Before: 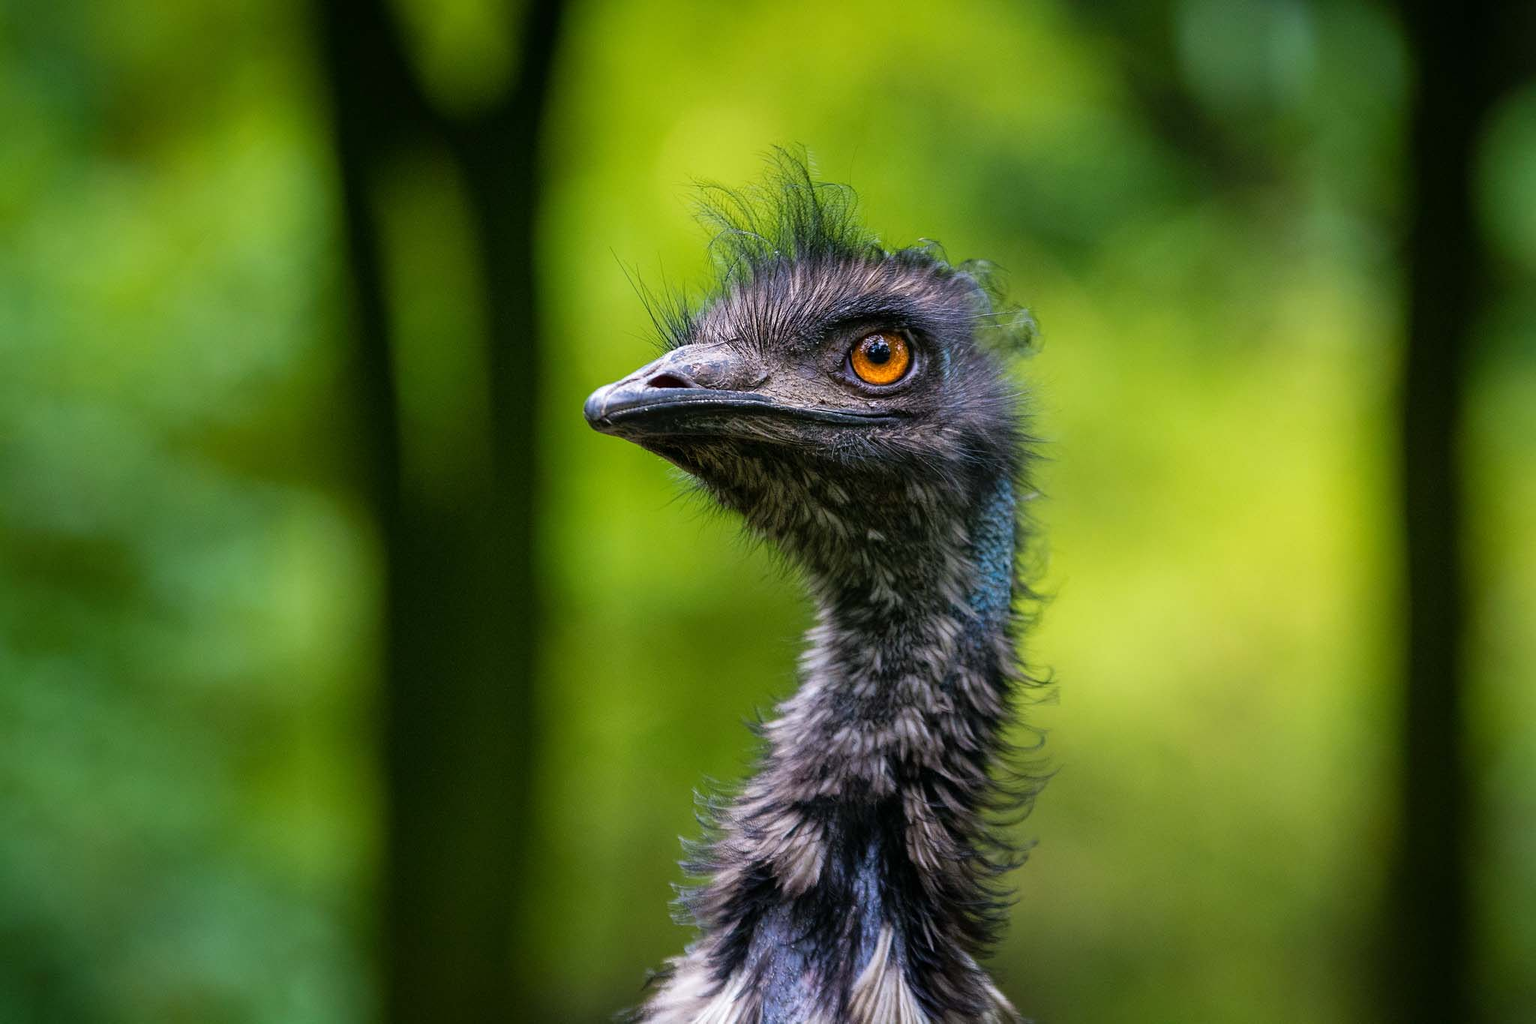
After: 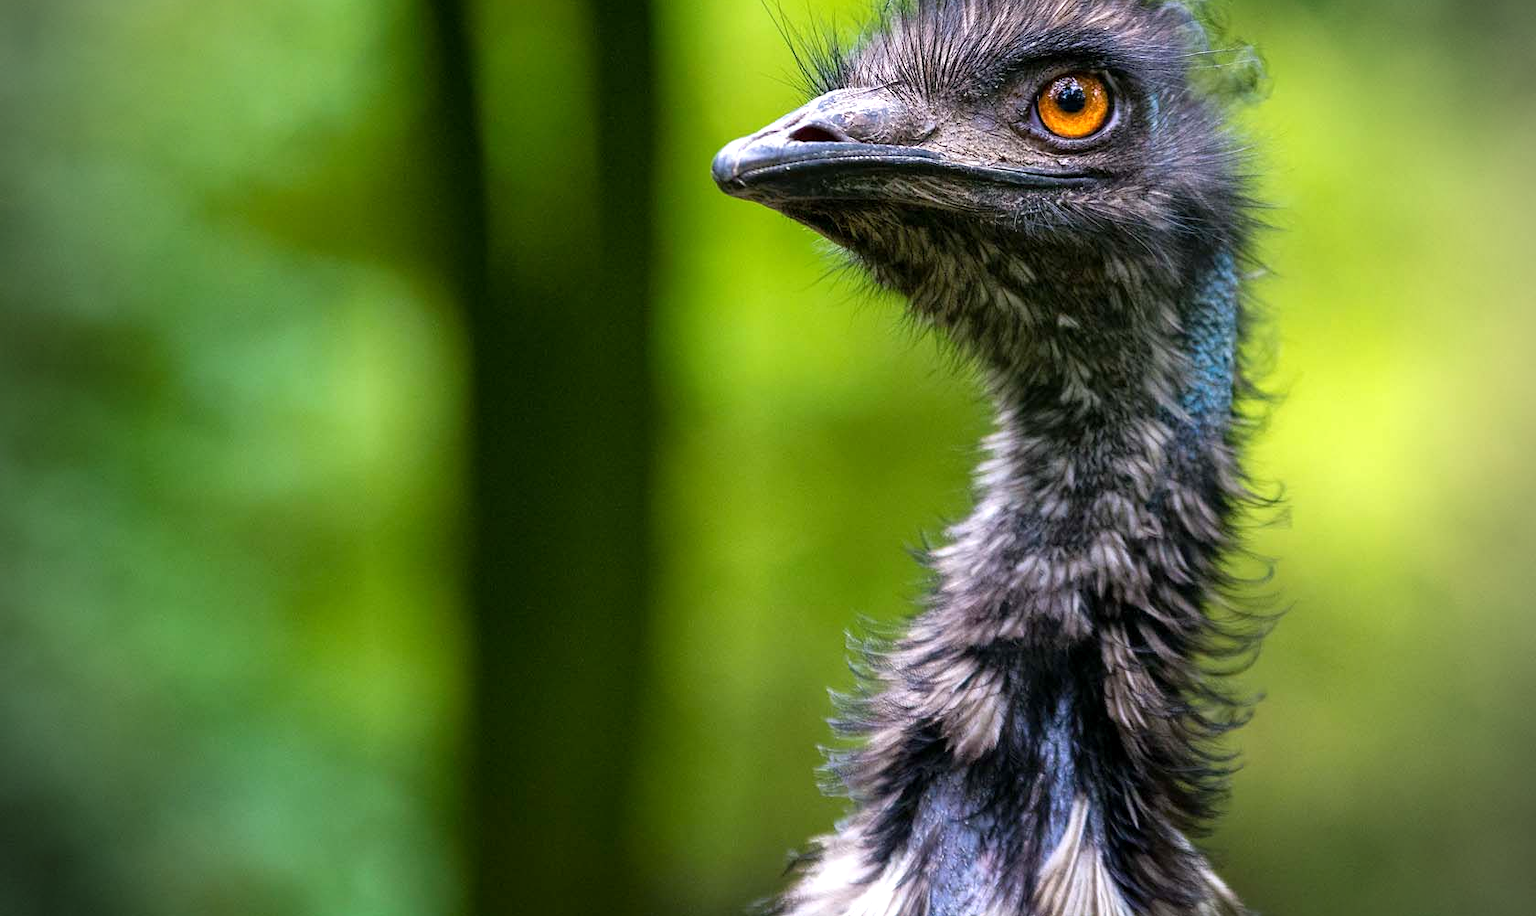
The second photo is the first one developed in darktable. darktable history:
vignetting: fall-off radius 31.48%, brightness -0.472
crop: top 26.531%, right 17.959%
exposure: black level correction 0.001, exposure 0.5 EV, compensate exposure bias true, compensate highlight preservation false
